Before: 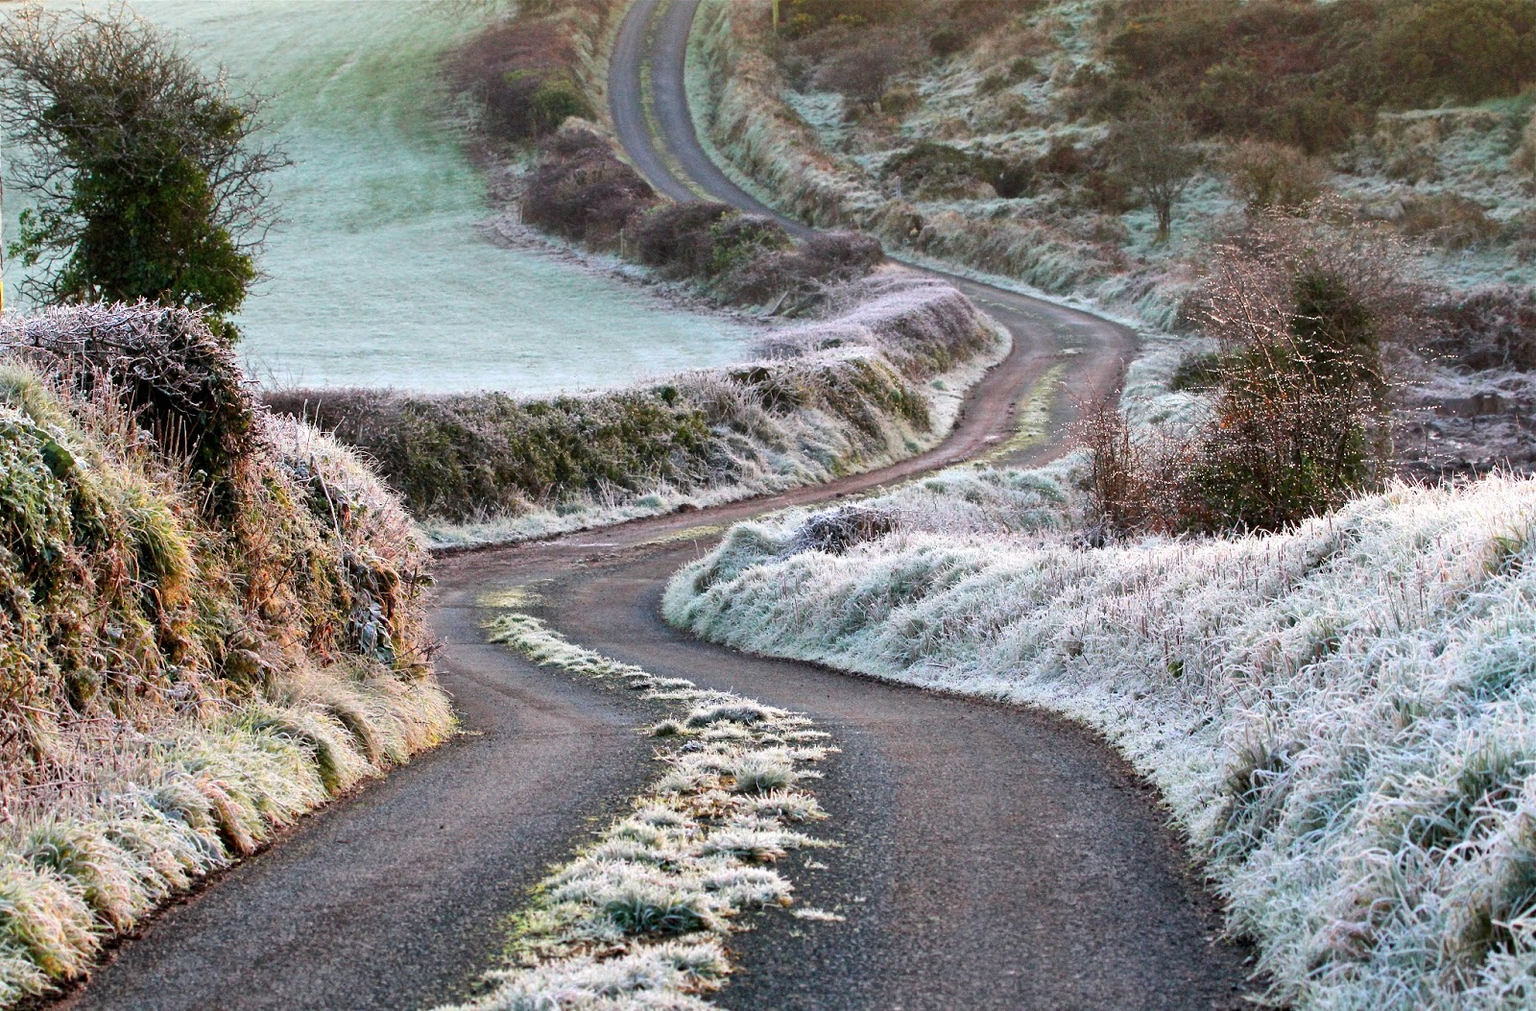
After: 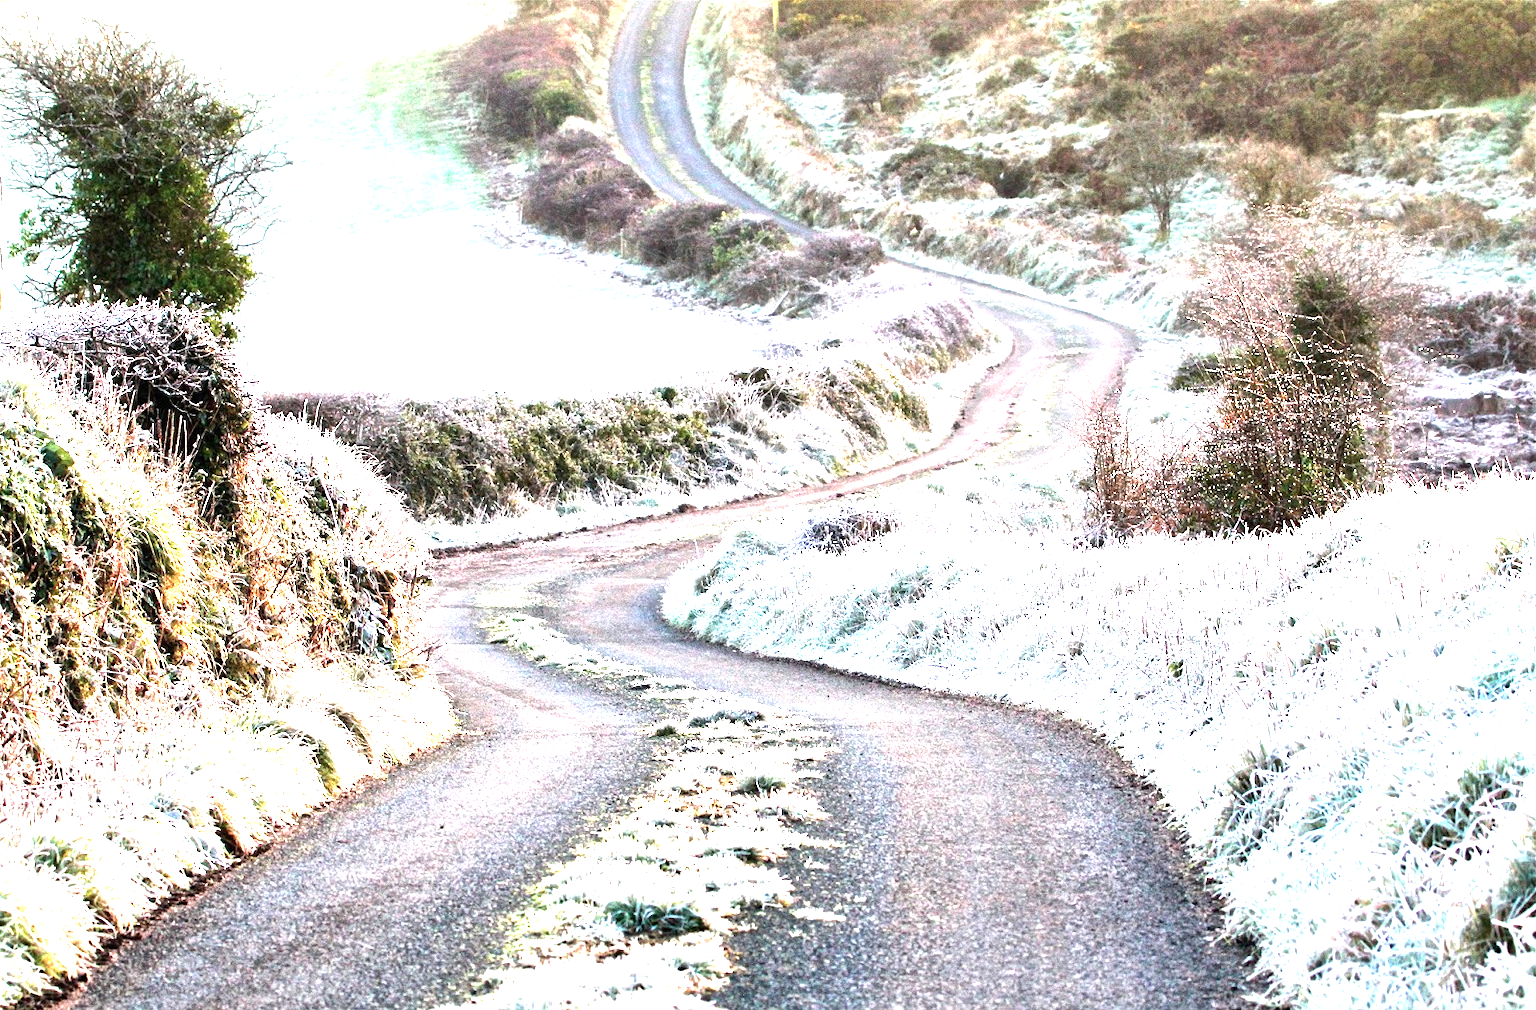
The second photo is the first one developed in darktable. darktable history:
color zones: curves: ch0 [(0, 0.558) (0.143, 0.559) (0.286, 0.529) (0.429, 0.505) (0.571, 0.5) (0.714, 0.5) (0.857, 0.5) (1, 0.558)]; ch1 [(0, 0.469) (0.01, 0.469) (0.12, 0.446) (0.248, 0.469) (0.5, 0.5) (0.748, 0.5) (0.99, 0.469) (1, 0.469)]
exposure: black level correction 0, exposure 1.7 EV, compensate exposure bias true, compensate highlight preservation false
tone equalizer: -8 EV -0.417 EV, -7 EV -0.389 EV, -6 EV -0.333 EV, -5 EV -0.222 EV, -3 EV 0.222 EV, -2 EV 0.333 EV, -1 EV 0.389 EV, +0 EV 0.417 EV, edges refinement/feathering 500, mask exposure compensation -1.57 EV, preserve details no
